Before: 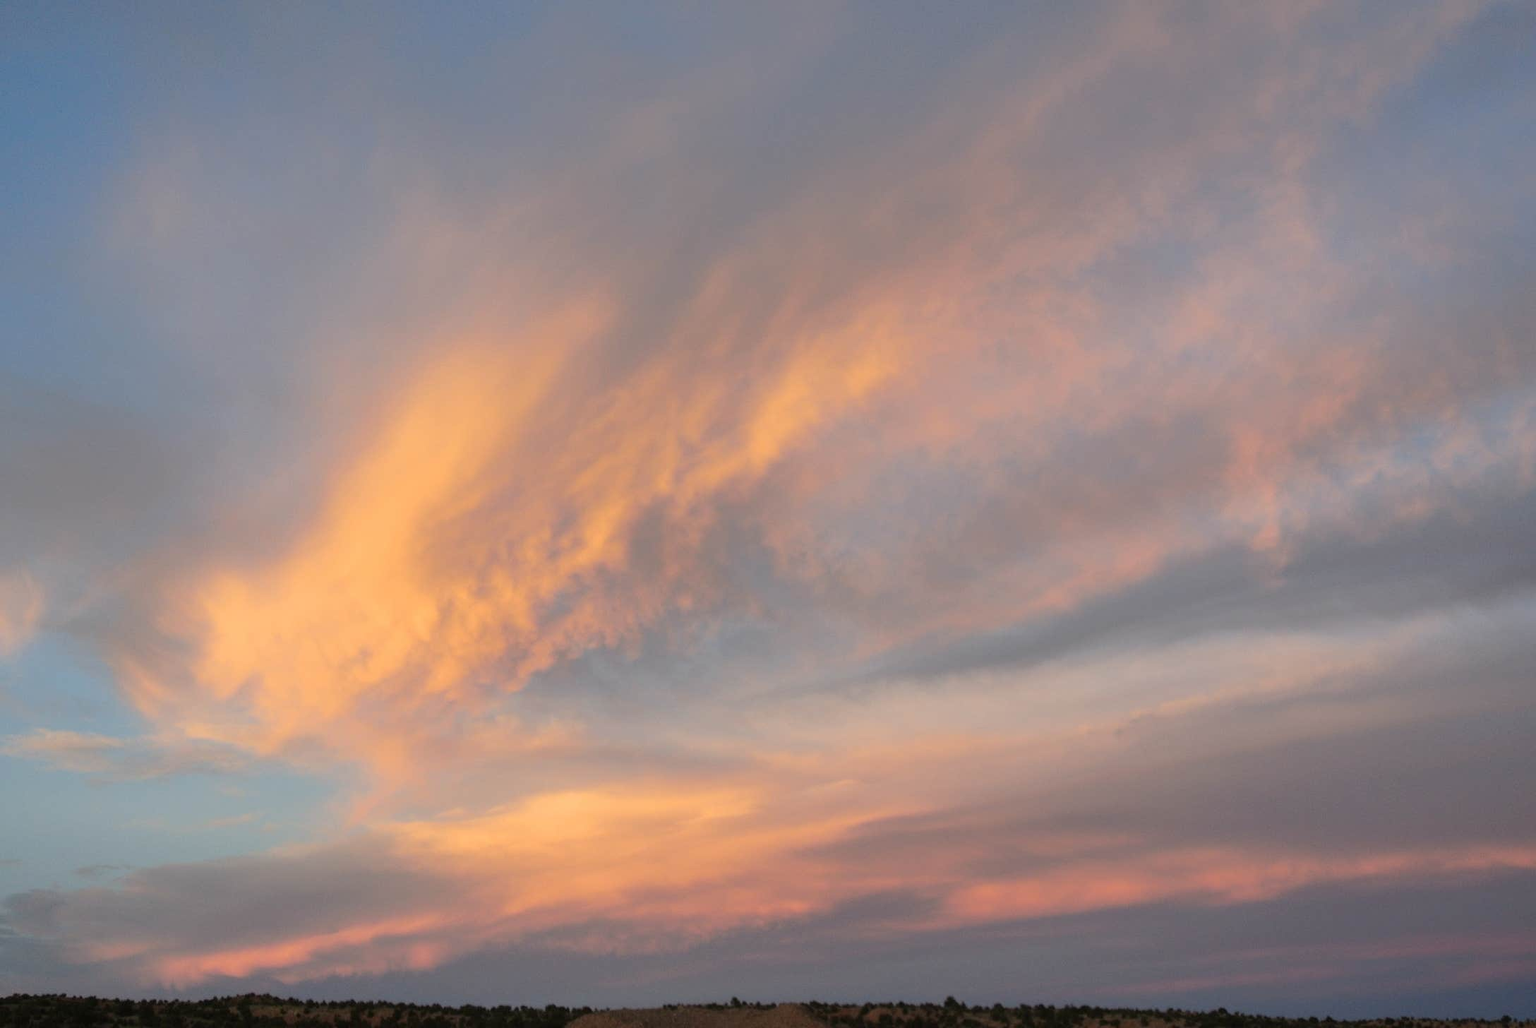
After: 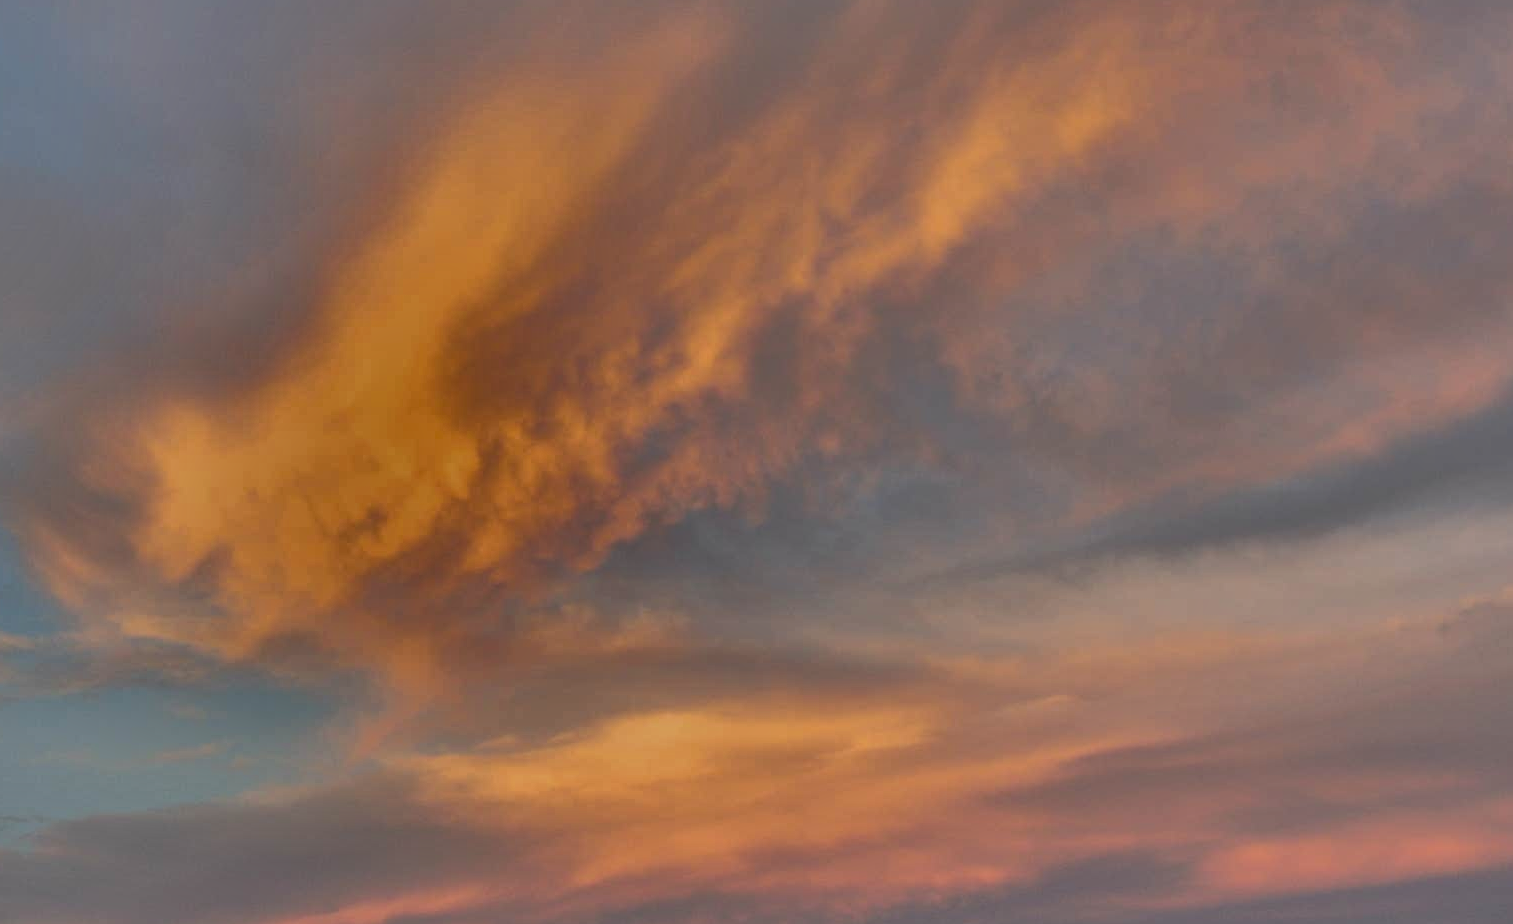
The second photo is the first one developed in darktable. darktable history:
shadows and highlights: radius 124.29, shadows 99.08, white point adjustment -3.04, highlights -99.27, soften with gaussian
crop: left 6.522%, top 28.141%, right 23.946%, bottom 8.345%
